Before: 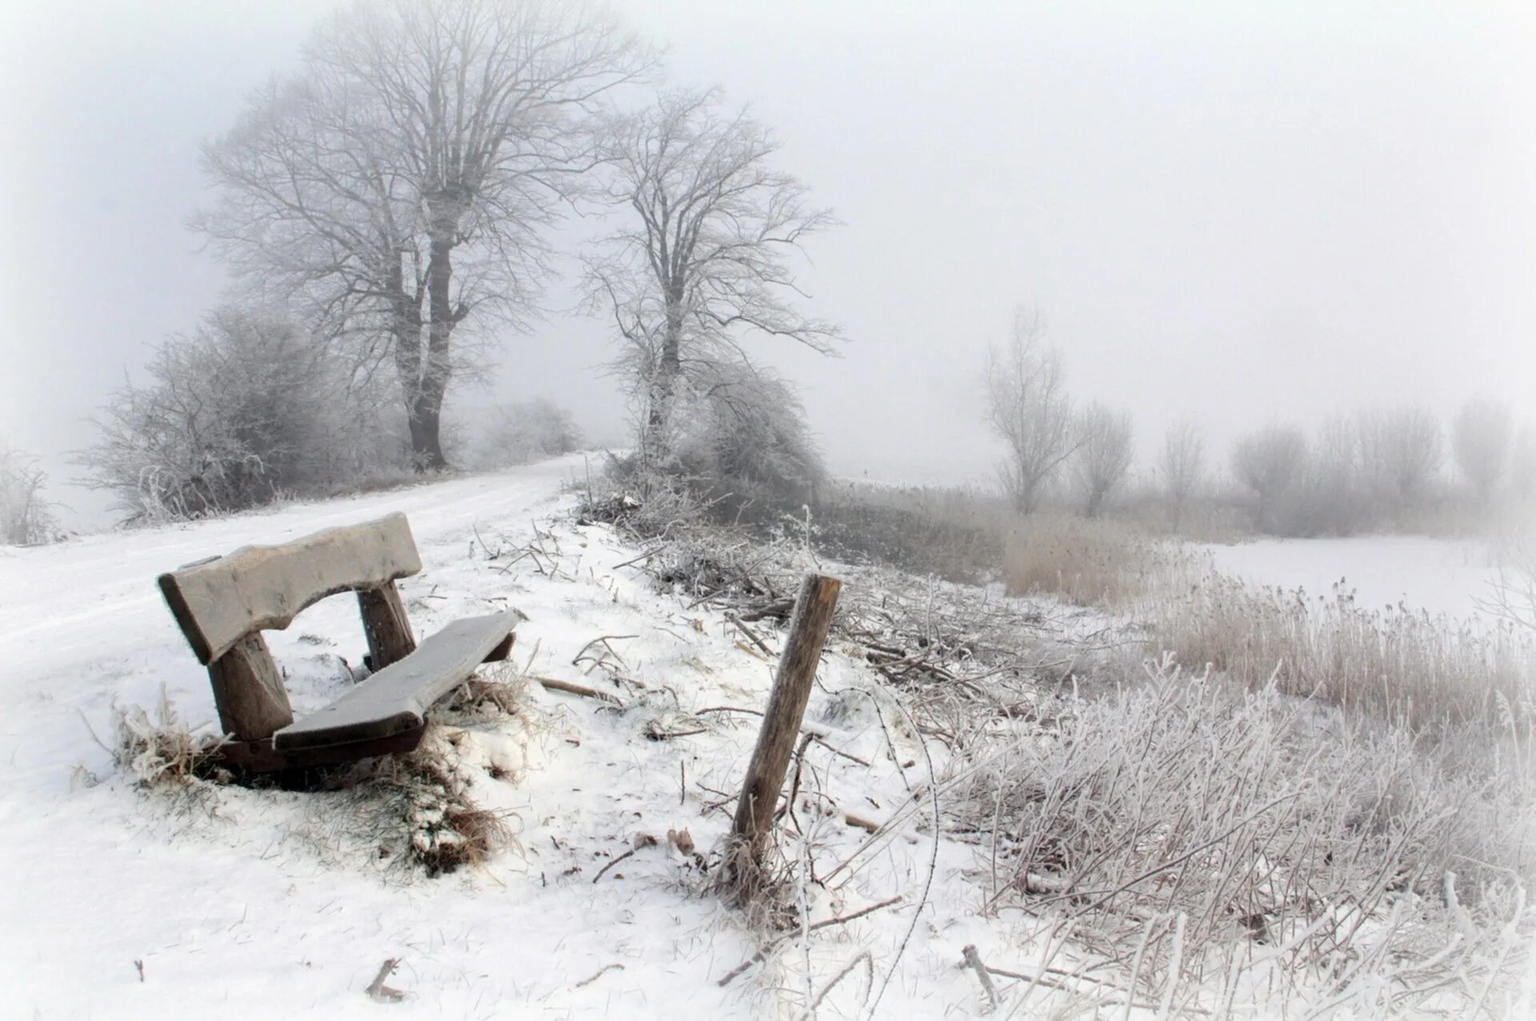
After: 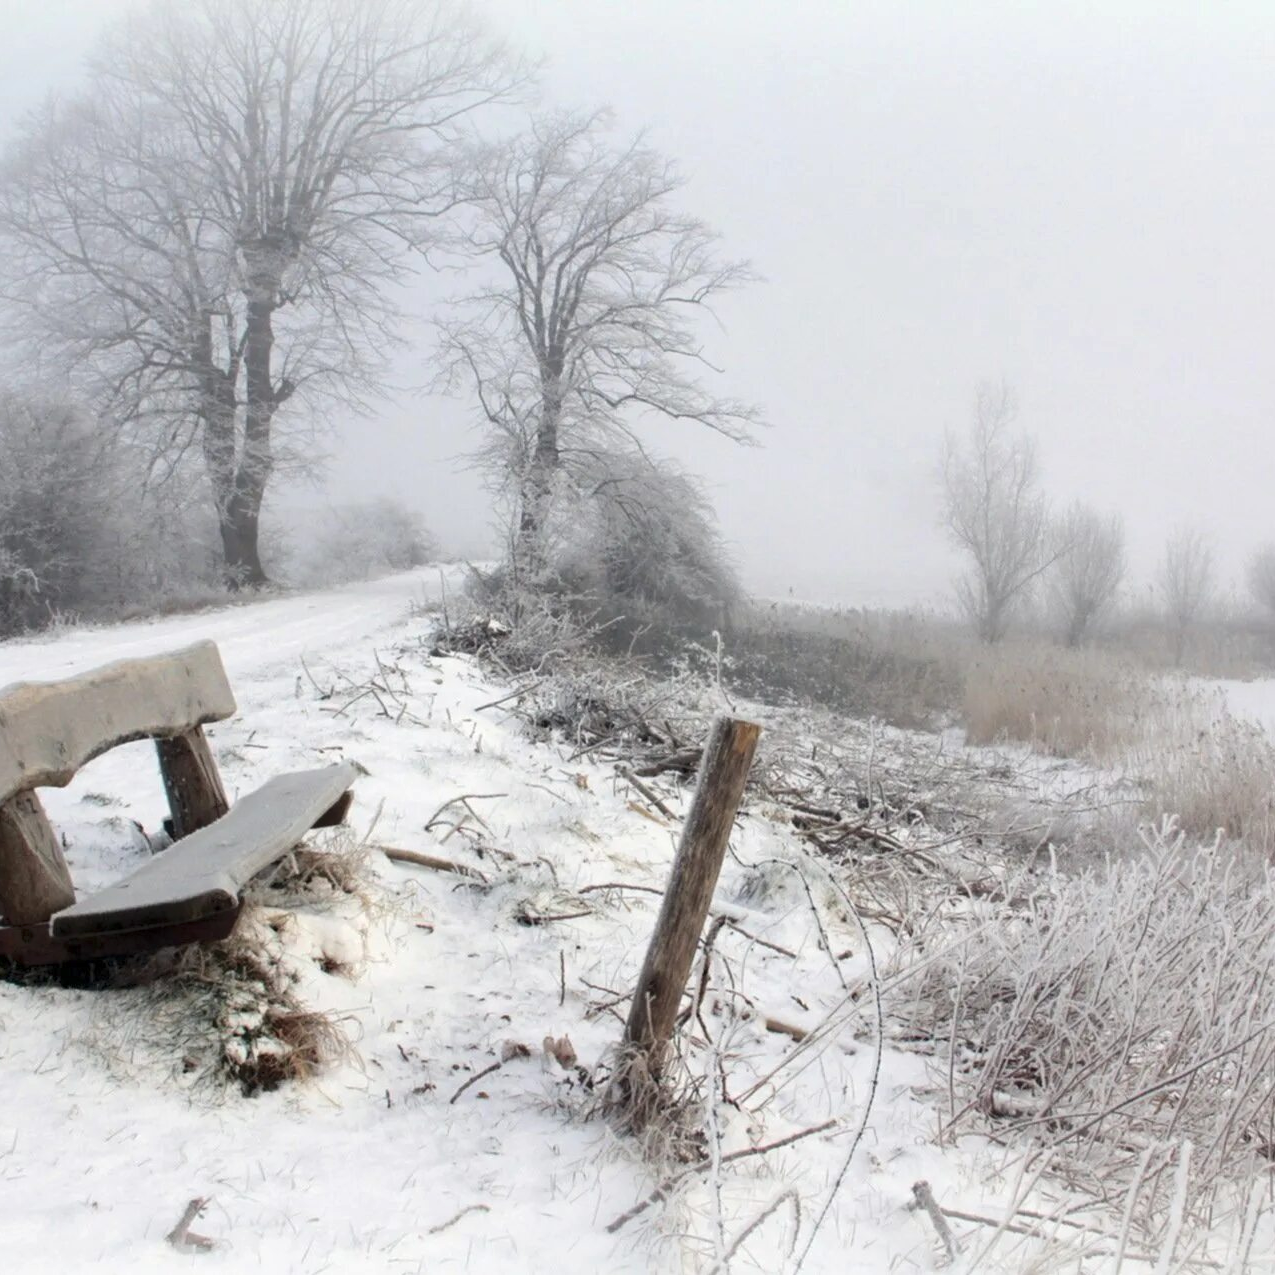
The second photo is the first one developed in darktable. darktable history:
crop and rotate: left 15.2%, right 18.356%
shadows and highlights: shadows 62.43, white point adjustment 0.354, highlights -33.58, compress 83.79%
